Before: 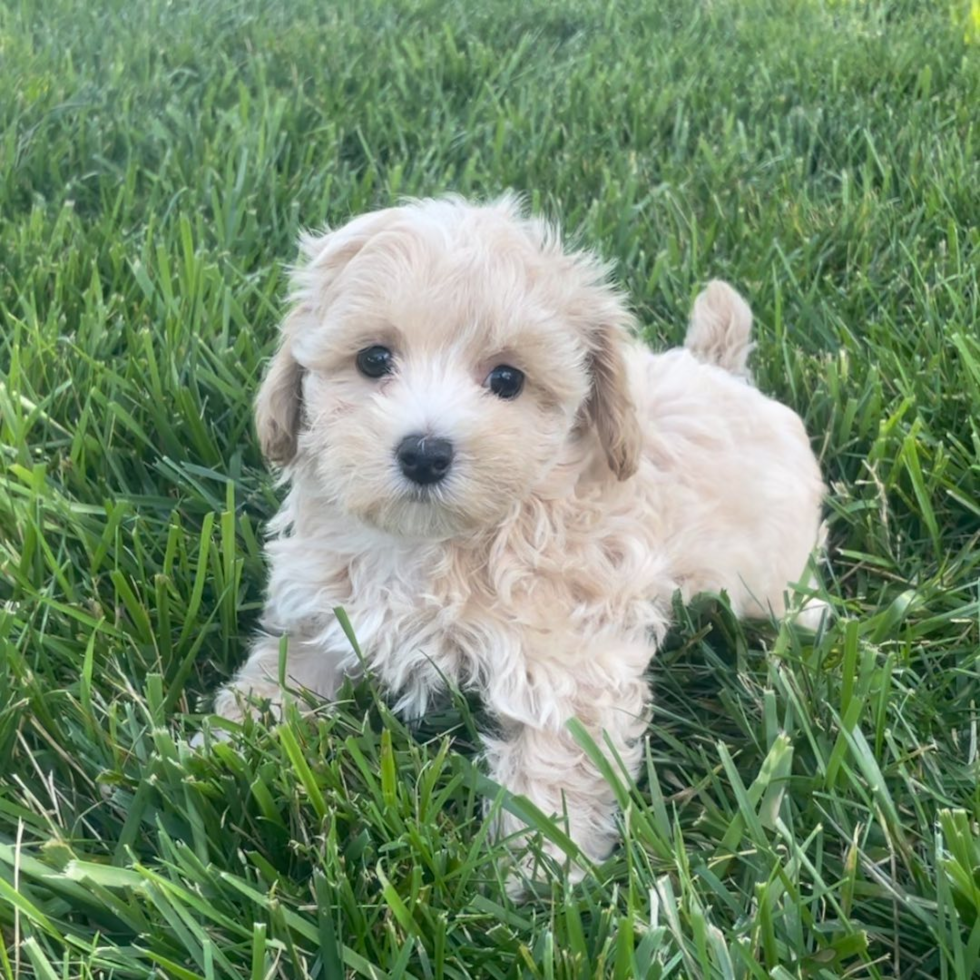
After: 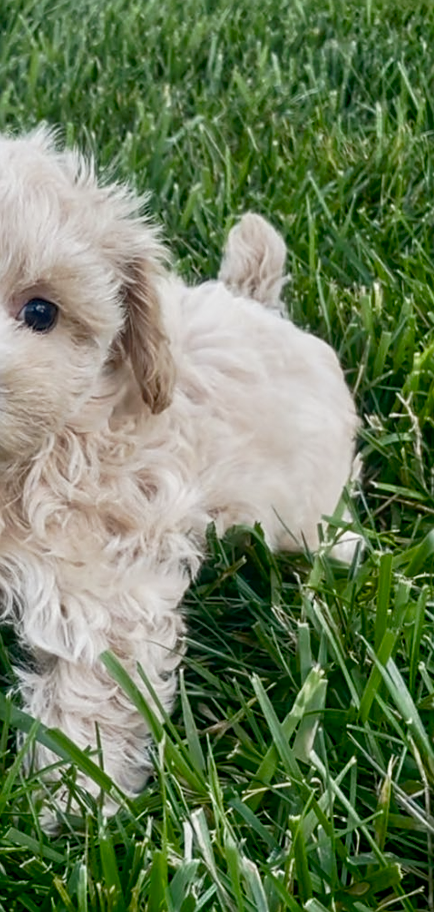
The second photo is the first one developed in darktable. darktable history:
local contrast: on, module defaults
tone curve: curves: ch0 [(0, 0) (0.003, 0.032) (0.011, 0.033) (0.025, 0.036) (0.044, 0.046) (0.069, 0.069) (0.1, 0.108) (0.136, 0.157) (0.177, 0.208) (0.224, 0.256) (0.277, 0.313) (0.335, 0.379) (0.399, 0.444) (0.468, 0.514) (0.543, 0.595) (0.623, 0.687) (0.709, 0.772) (0.801, 0.854) (0.898, 0.933) (1, 1)], preserve colors none
color balance rgb: power › chroma 0.686%, power › hue 60°, global offset › luminance -0.493%, linear chroma grading › global chroma -1.33%, perceptual saturation grading › global saturation 0.357%, perceptual saturation grading › highlights -34.37%, perceptual saturation grading › mid-tones 15.095%, perceptual saturation grading › shadows 47.916%
sharpen: radius 1.93
crop: left 47.58%, top 6.88%, right 8.072%
contrast brightness saturation: contrast 0.069, brightness -0.128, saturation 0.054
exposure: exposure -0.372 EV, compensate highlight preservation false
